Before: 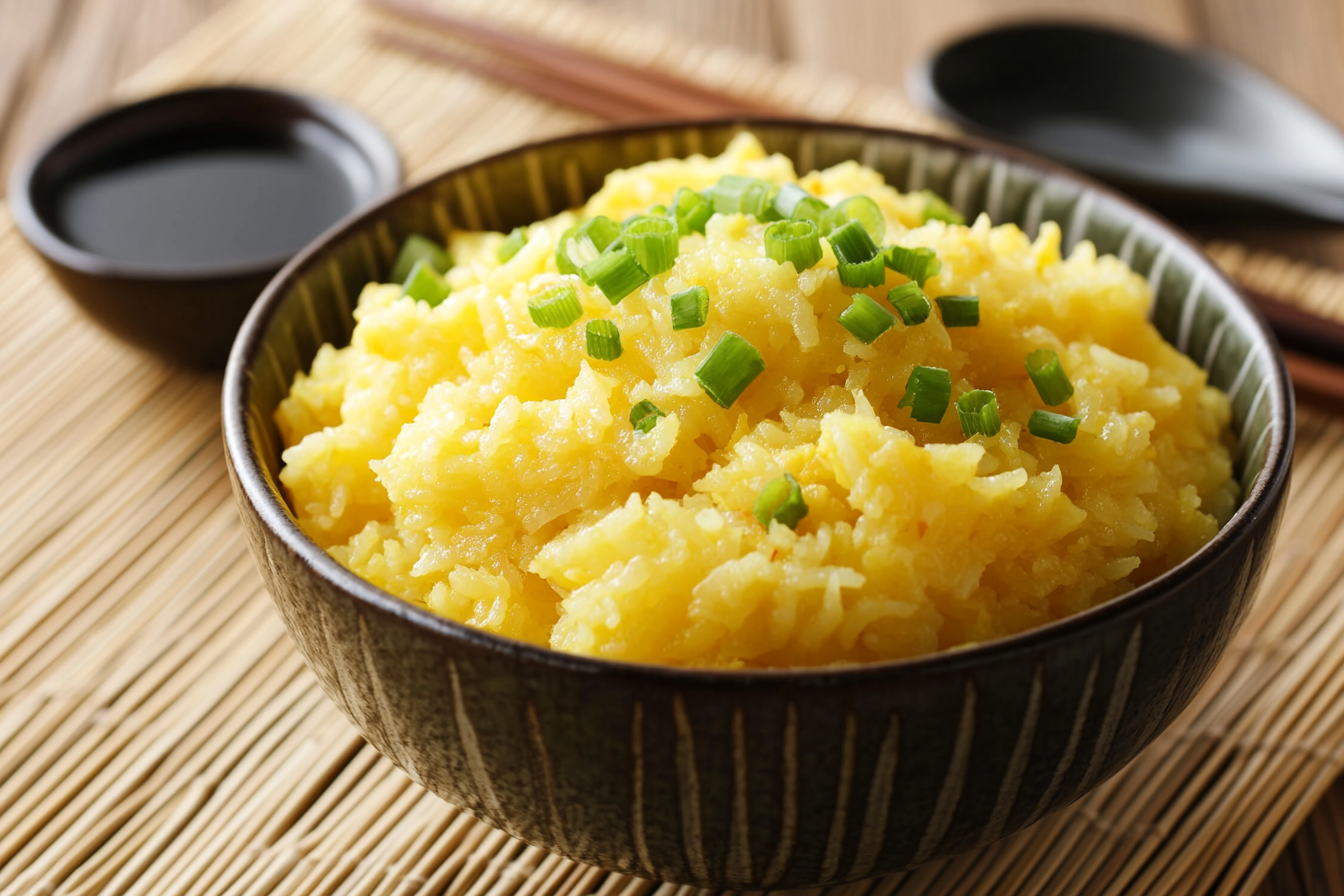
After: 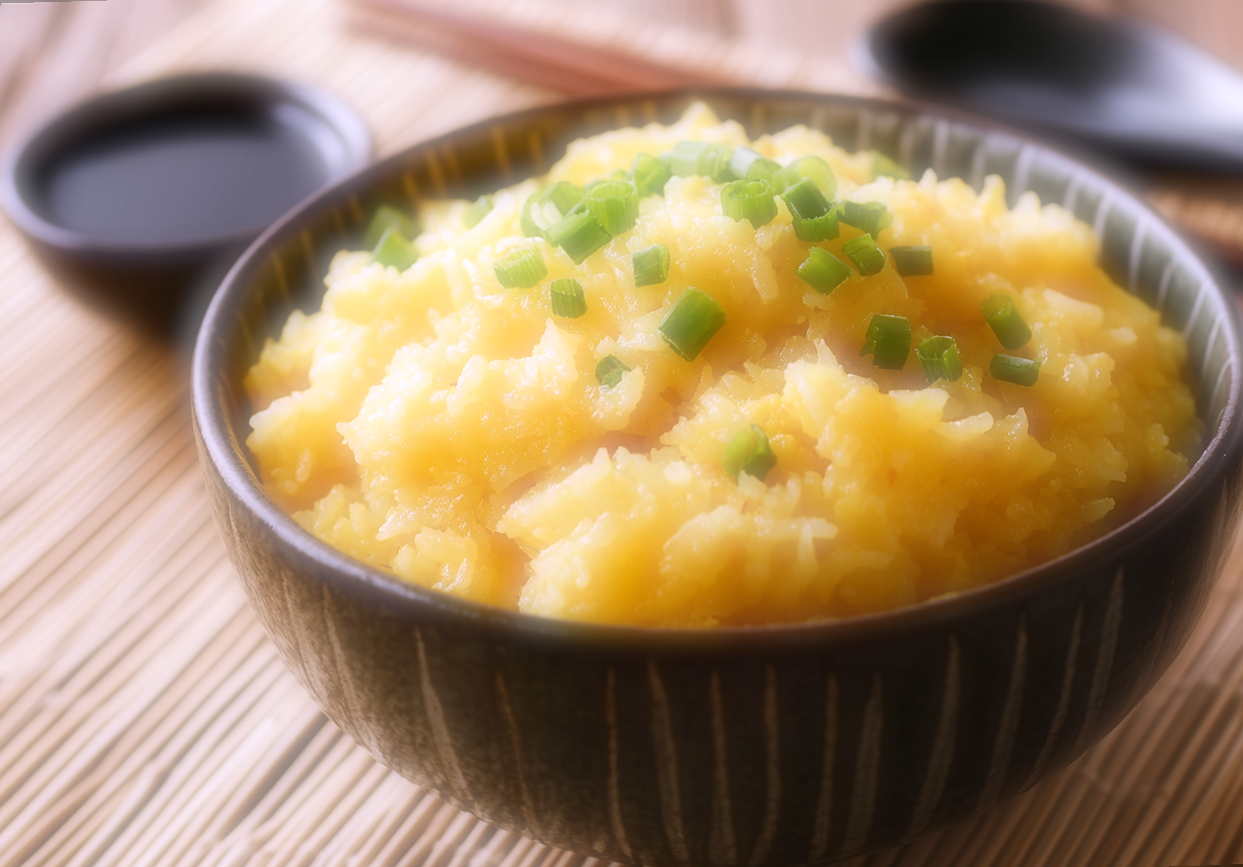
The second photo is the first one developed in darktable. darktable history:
white balance: red 1.042, blue 1.17
rotate and perspective: rotation -1.68°, lens shift (vertical) -0.146, crop left 0.049, crop right 0.912, crop top 0.032, crop bottom 0.96
sharpen: radius 1, threshold 1
soften: on, module defaults
